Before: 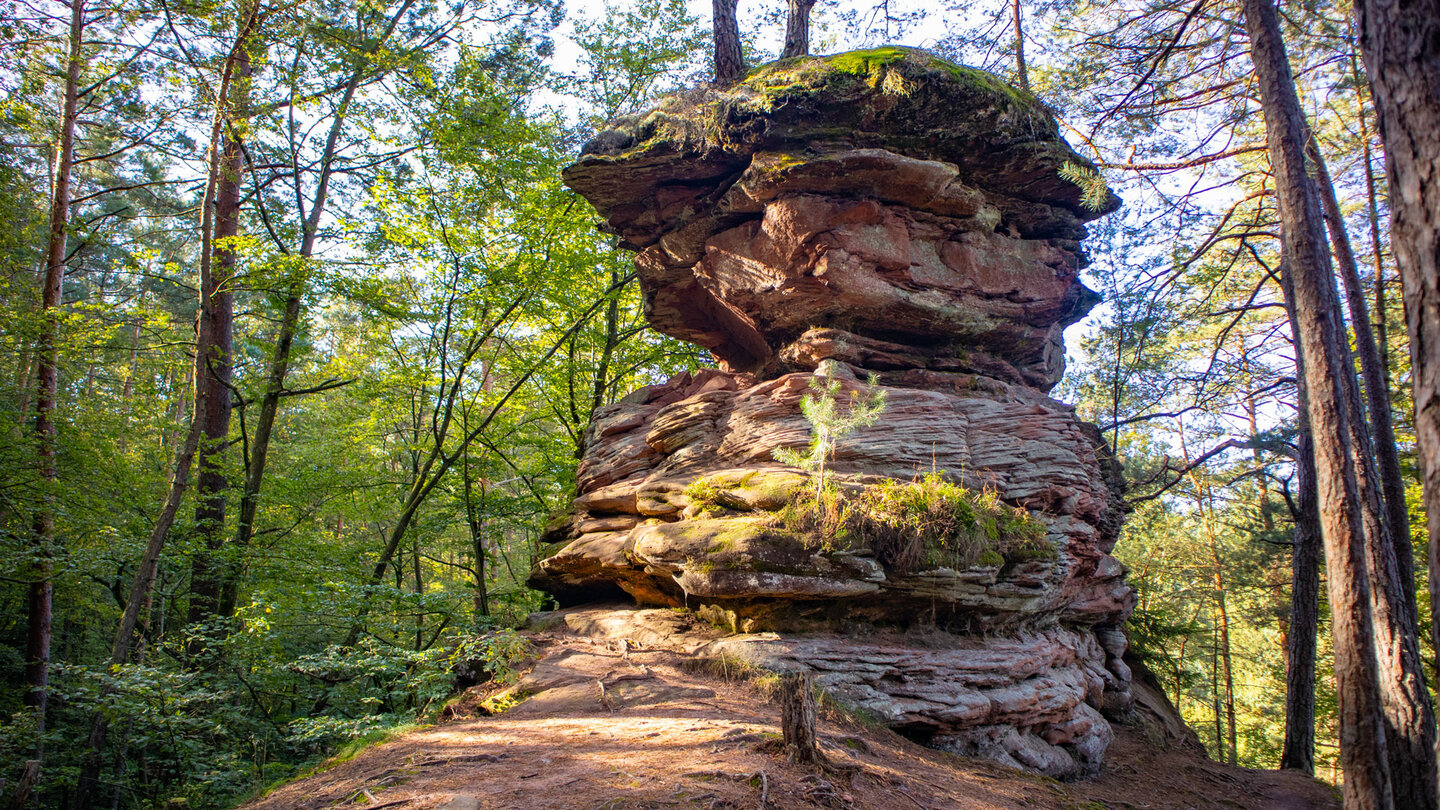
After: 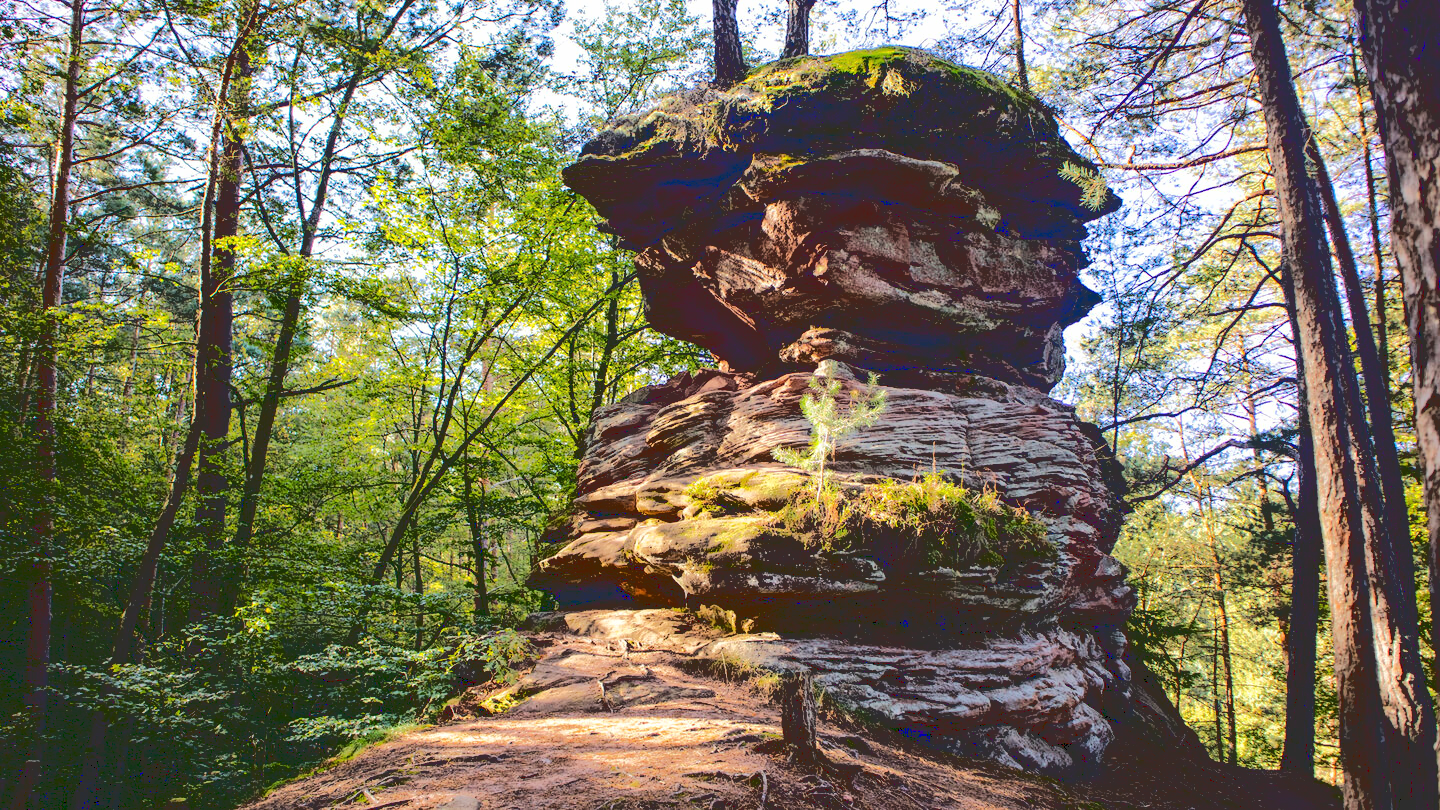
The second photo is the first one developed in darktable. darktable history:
base curve: curves: ch0 [(0.065, 0.026) (0.236, 0.358) (0.53, 0.546) (0.777, 0.841) (0.924, 0.992)]
